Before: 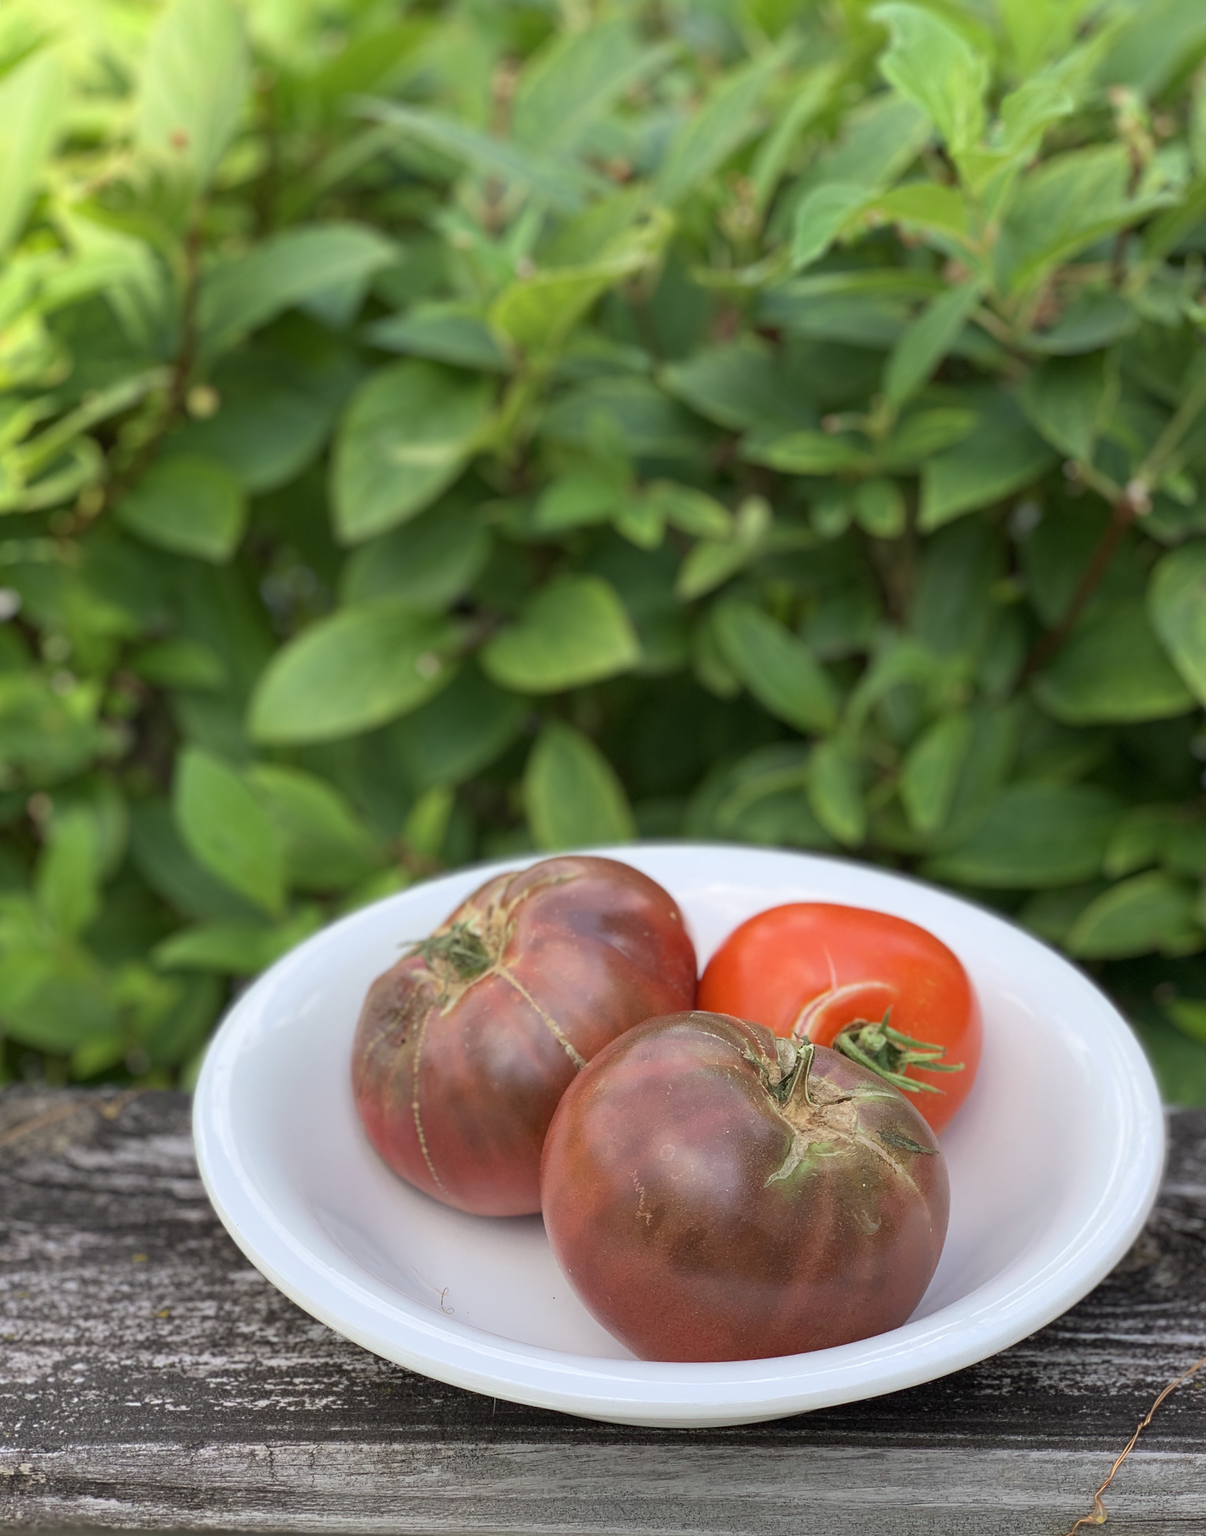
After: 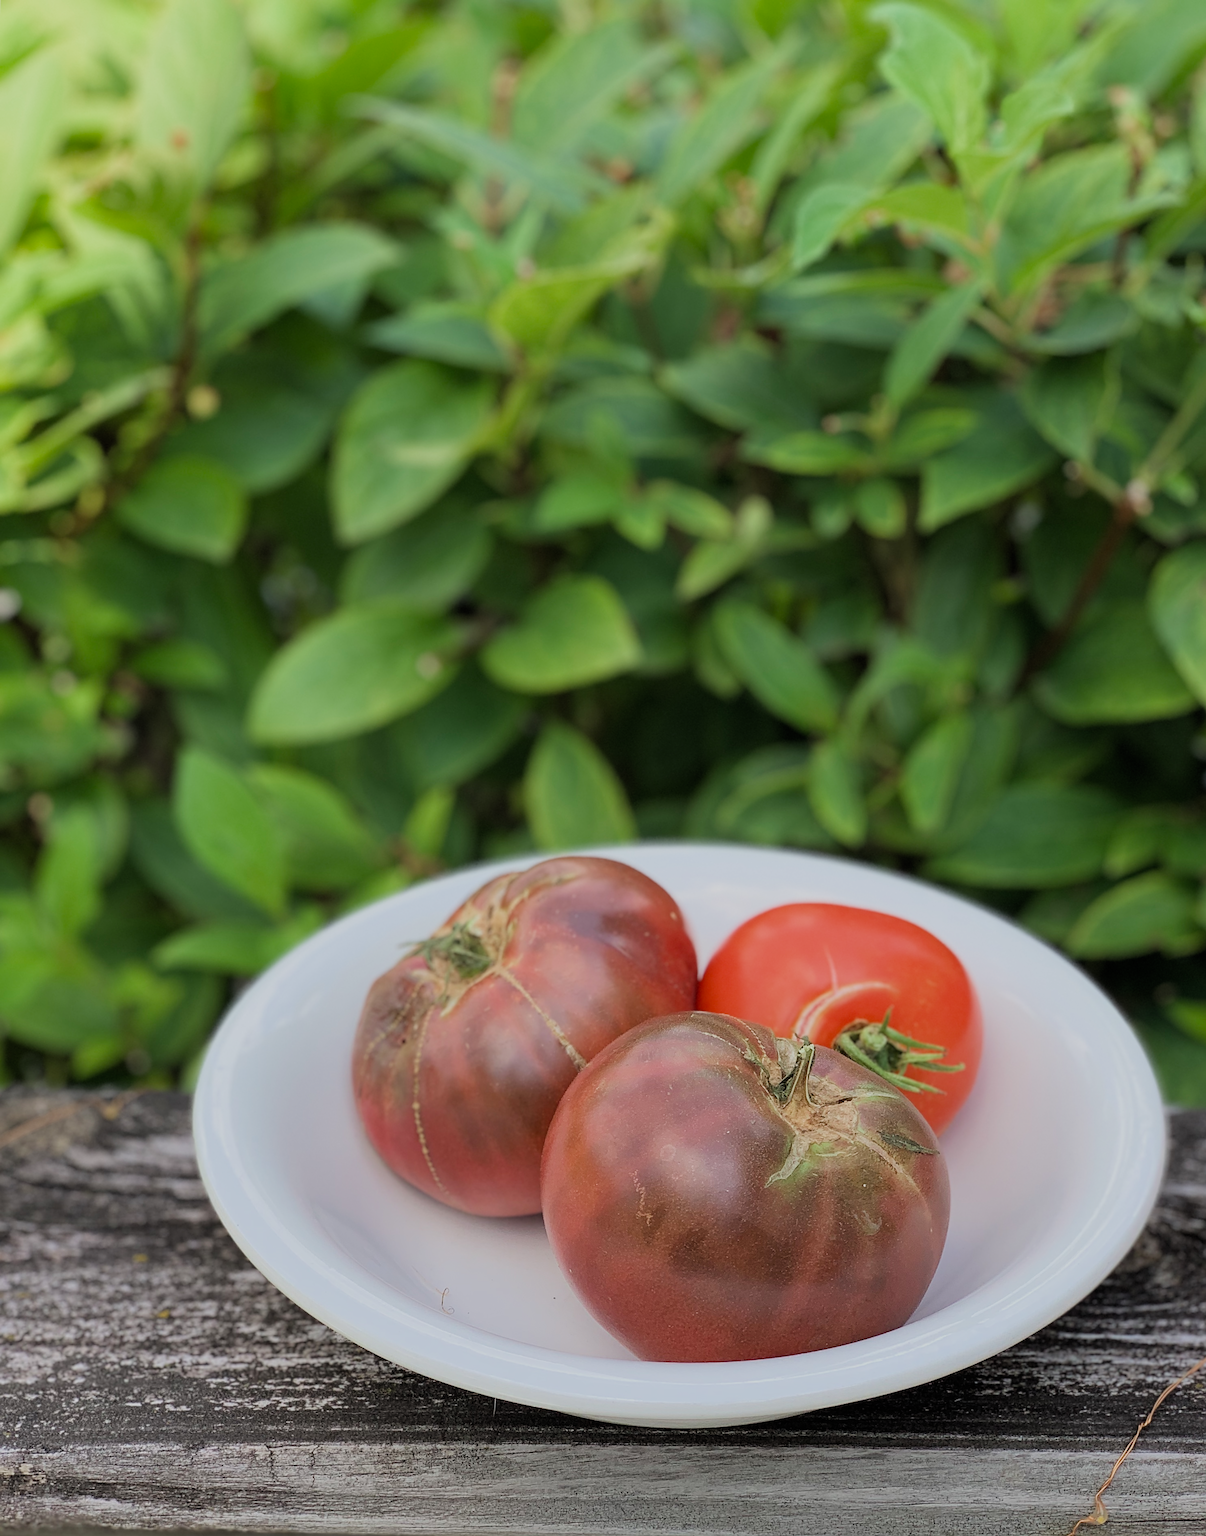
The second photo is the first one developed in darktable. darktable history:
sharpen: on, module defaults
filmic rgb: black relative exposure -8.31 EV, white relative exposure 4.66 EV, hardness 3.81, add noise in highlights 0, color science v3 (2019), use custom middle-gray values true, contrast in highlights soft
